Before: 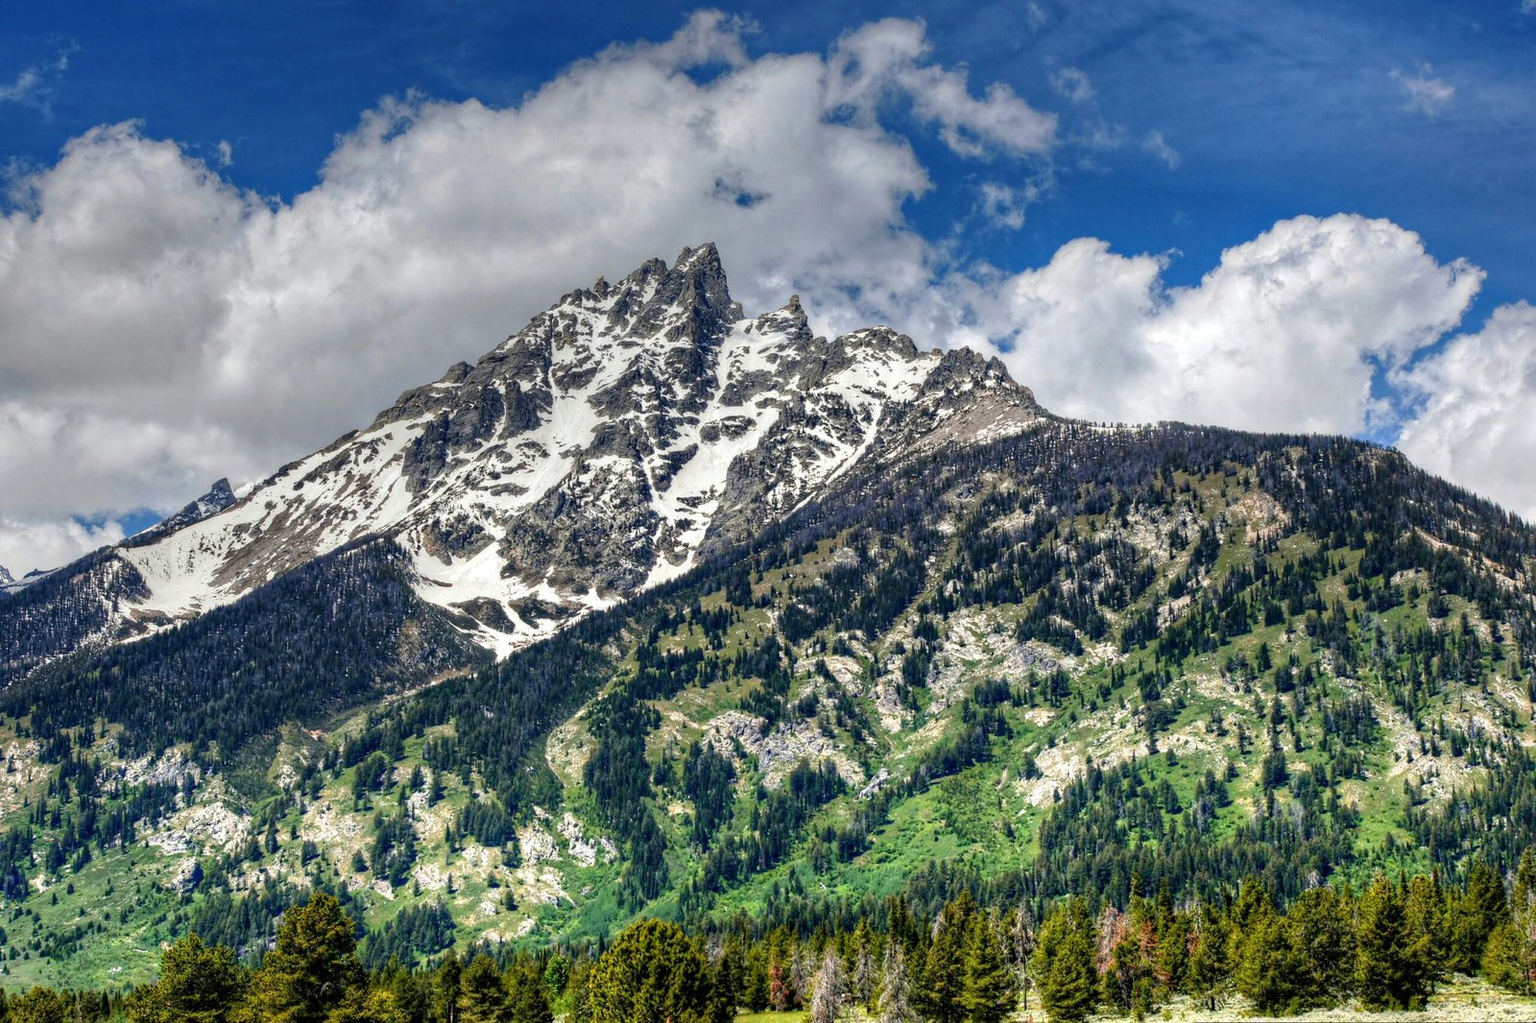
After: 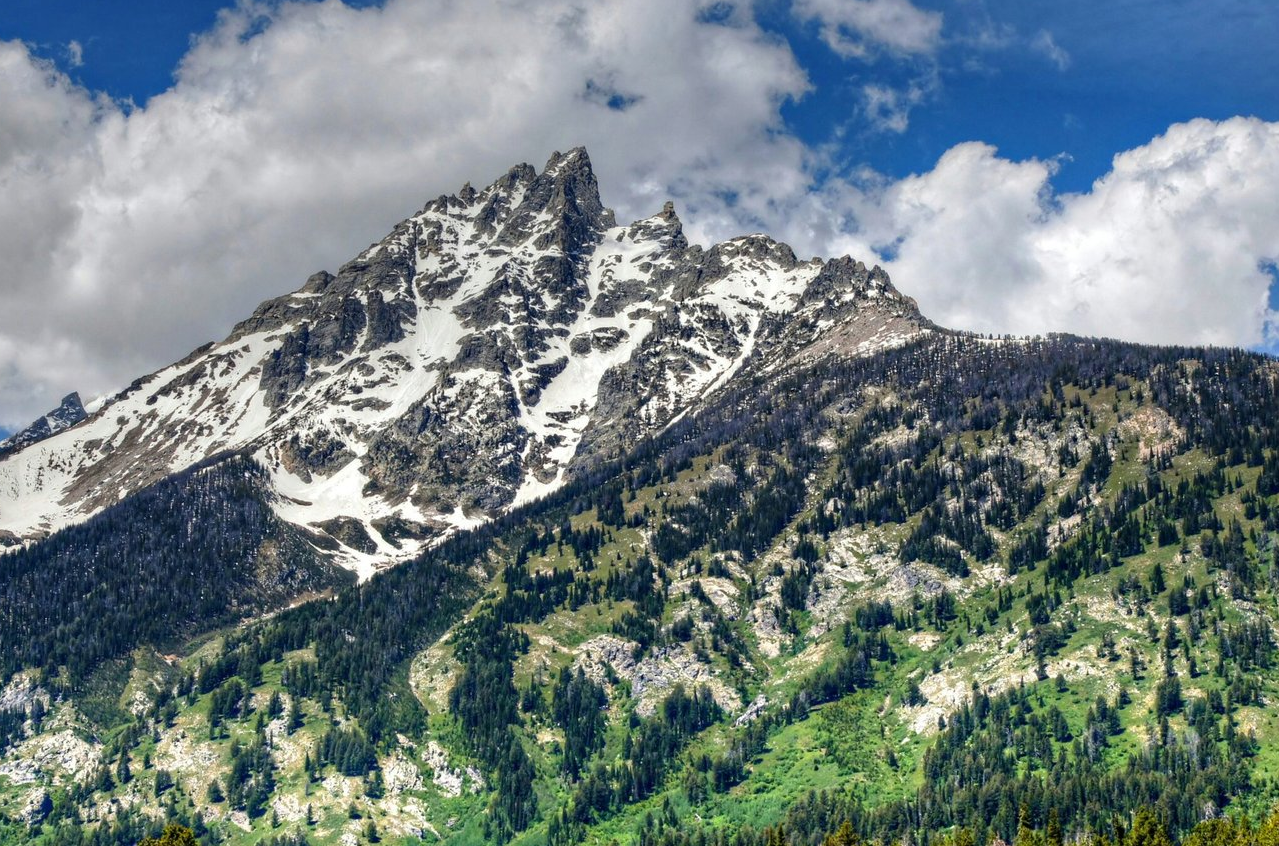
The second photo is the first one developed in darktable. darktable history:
crop and rotate: left 10.033%, top 10.02%, right 10.009%, bottom 10.538%
